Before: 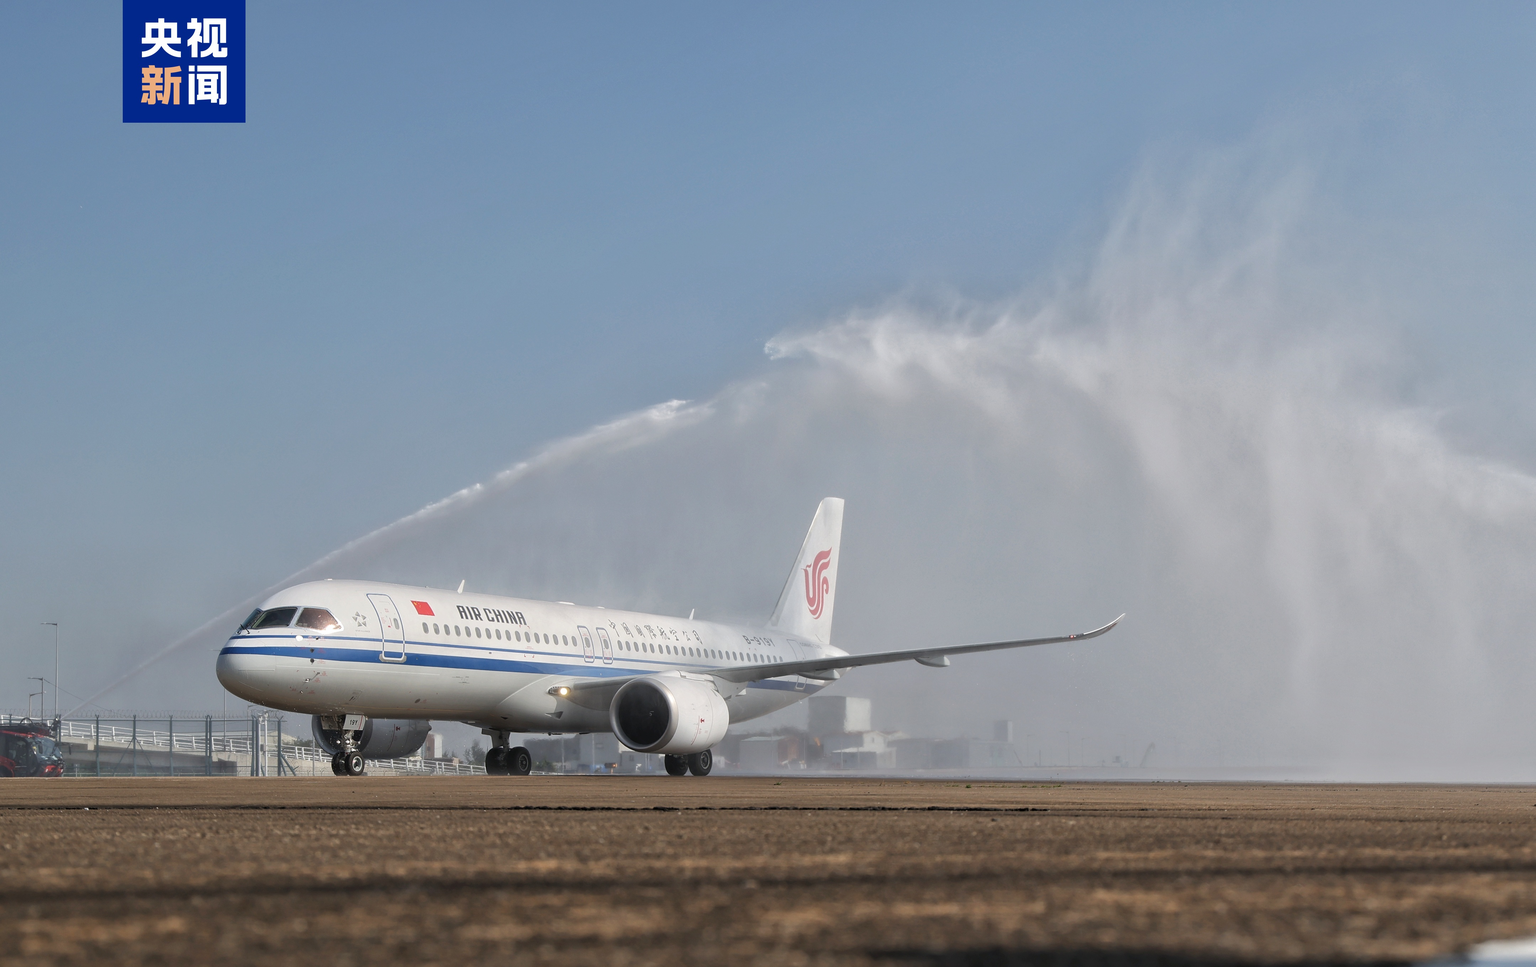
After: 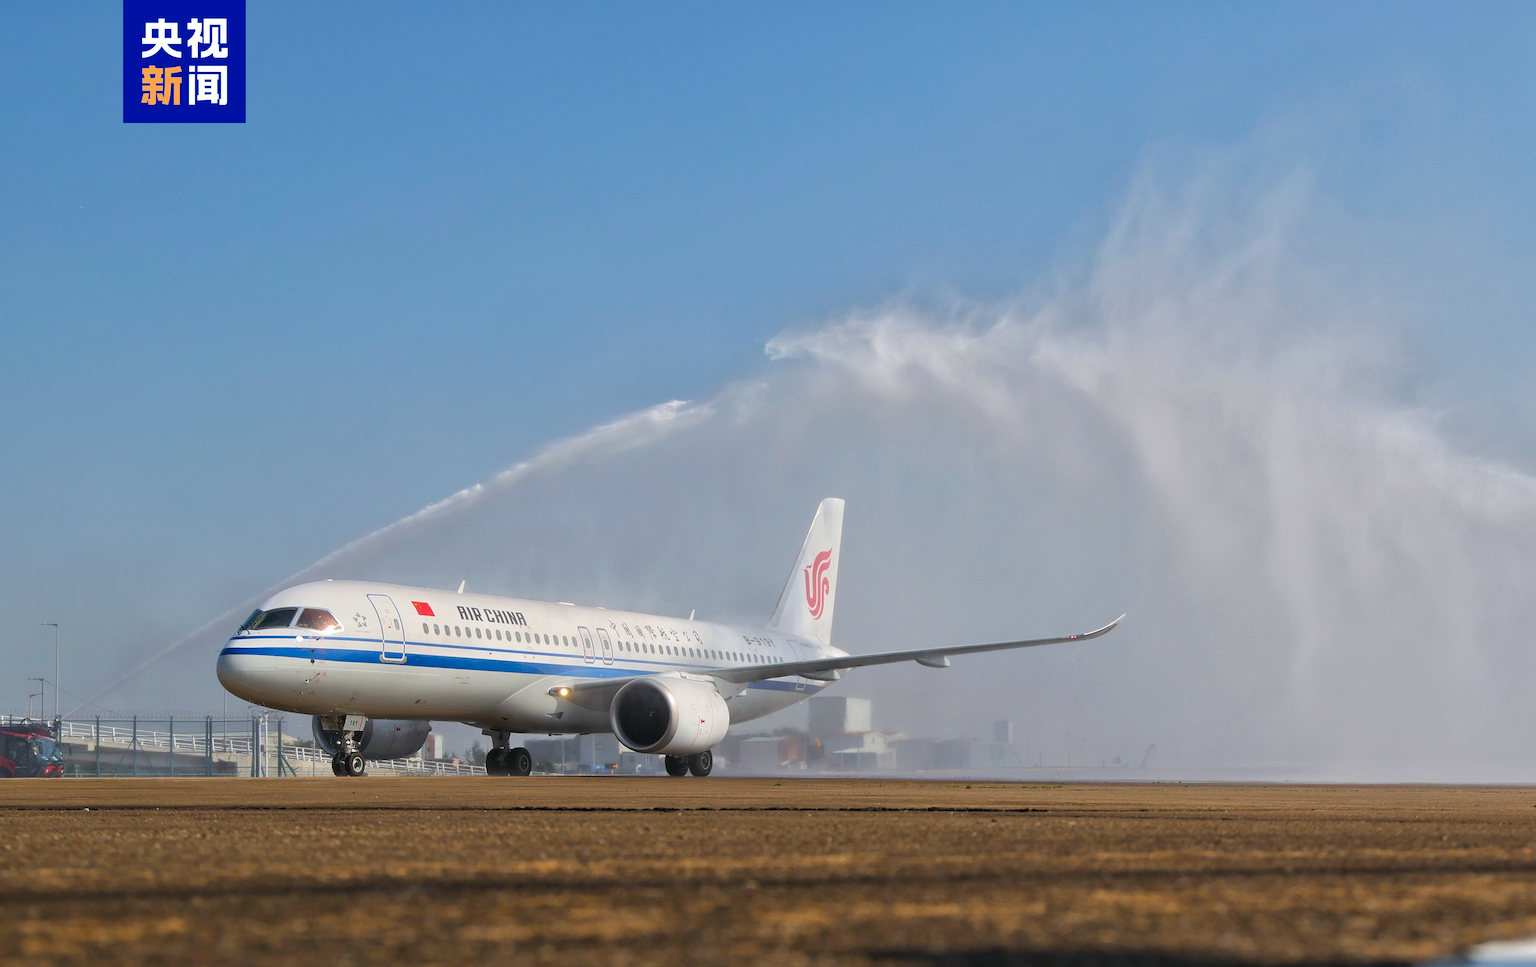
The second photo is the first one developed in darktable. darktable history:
color balance rgb: perceptual saturation grading › global saturation 17.784%, global vibrance 50.598%
